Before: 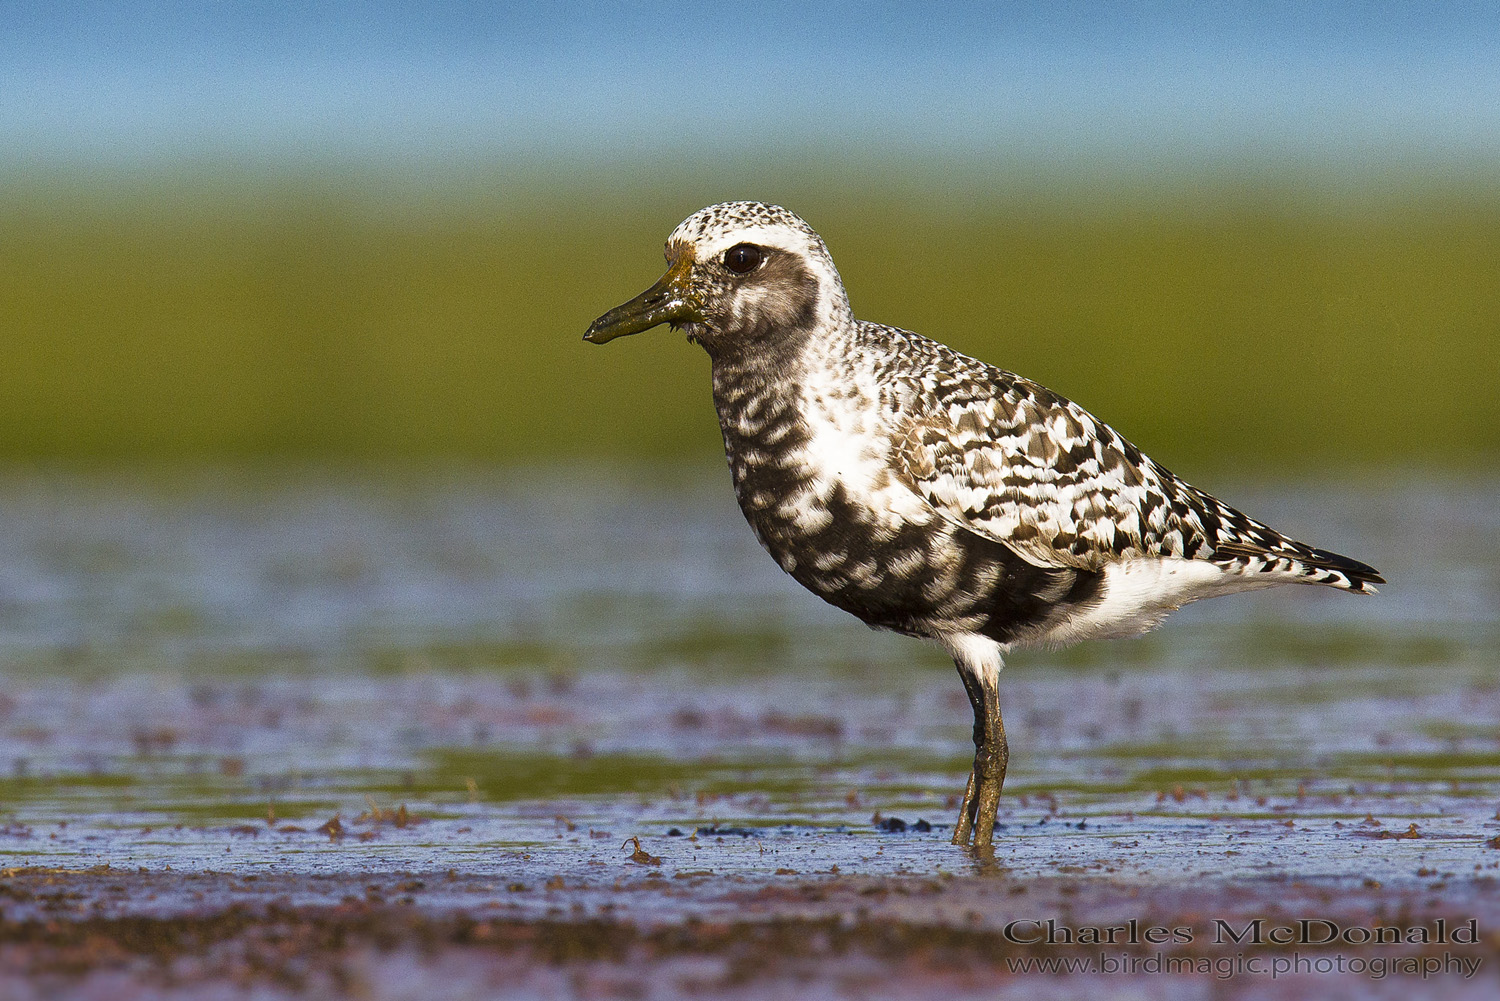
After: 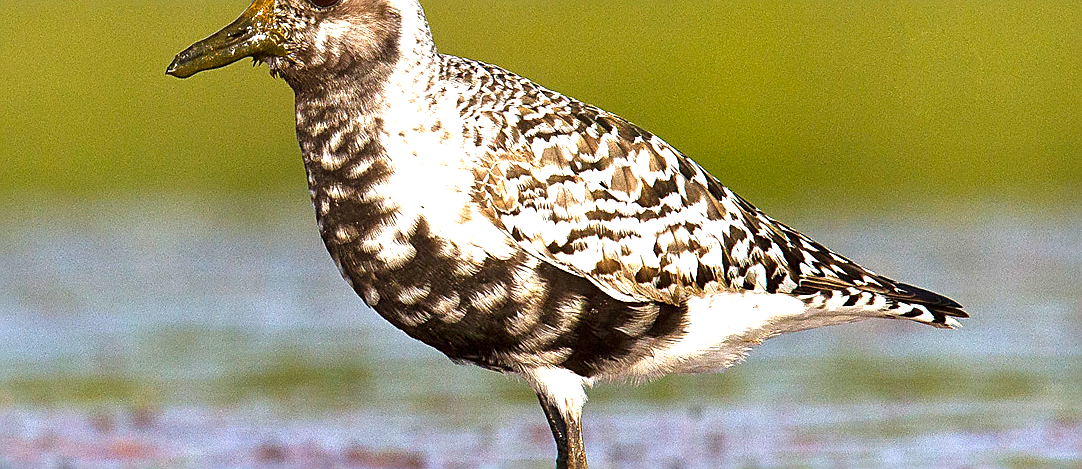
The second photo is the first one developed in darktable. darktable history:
crop and rotate: left 27.829%, top 26.662%, bottom 26.482%
sharpen: on, module defaults
exposure: black level correction 0, exposure 1 EV, compensate exposure bias true, compensate highlight preservation false
